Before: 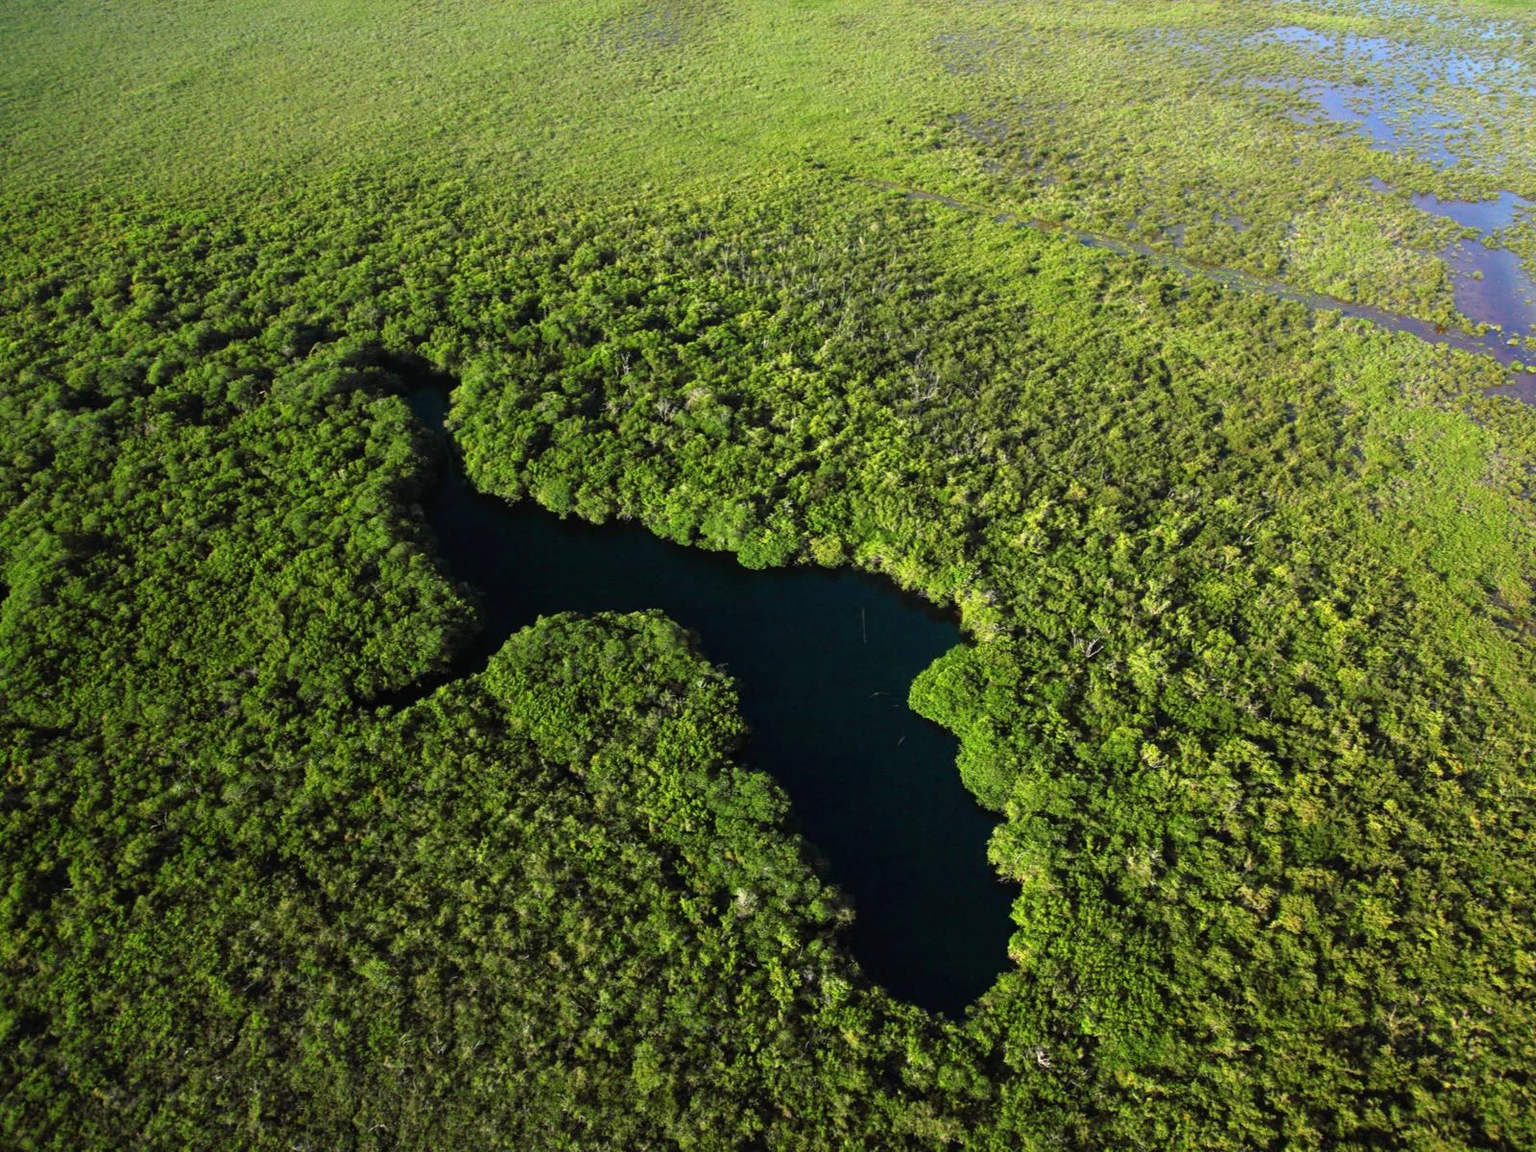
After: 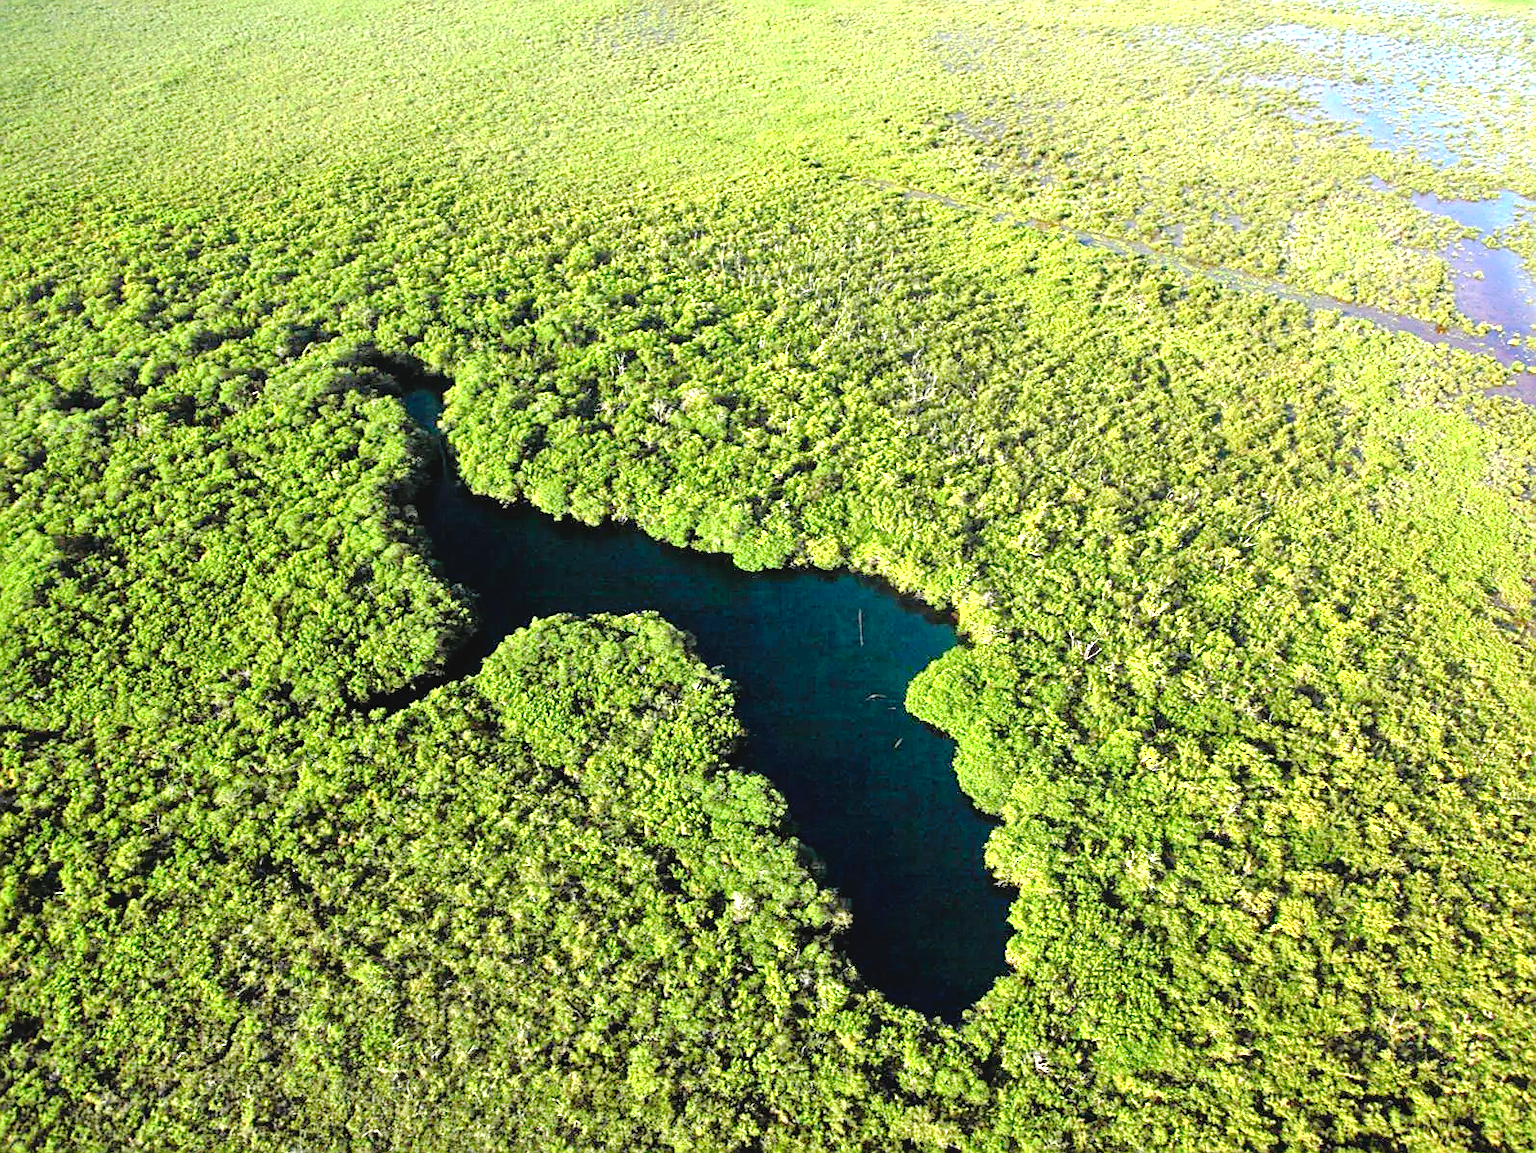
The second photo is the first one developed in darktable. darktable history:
tone curve: curves: ch0 [(0, 0) (0.003, 0.048) (0.011, 0.048) (0.025, 0.048) (0.044, 0.049) (0.069, 0.048) (0.1, 0.052) (0.136, 0.071) (0.177, 0.109) (0.224, 0.157) (0.277, 0.233) (0.335, 0.32) (0.399, 0.404) (0.468, 0.496) (0.543, 0.582) (0.623, 0.653) (0.709, 0.738) (0.801, 0.811) (0.898, 0.895) (1, 1)], preserve colors none
tone equalizer: -7 EV 0.15 EV, -6 EV 0.6 EV, -5 EV 1.15 EV, -4 EV 1.33 EV, -3 EV 1.15 EV, -2 EV 0.6 EV, -1 EV 0.15 EV, mask exposure compensation -0.5 EV
crop and rotate: left 0.614%, top 0.179%, bottom 0.309%
exposure: black level correction 0, exposure 1.3 EV, compensate highlight preservation false
sharpen: on, module defaults
